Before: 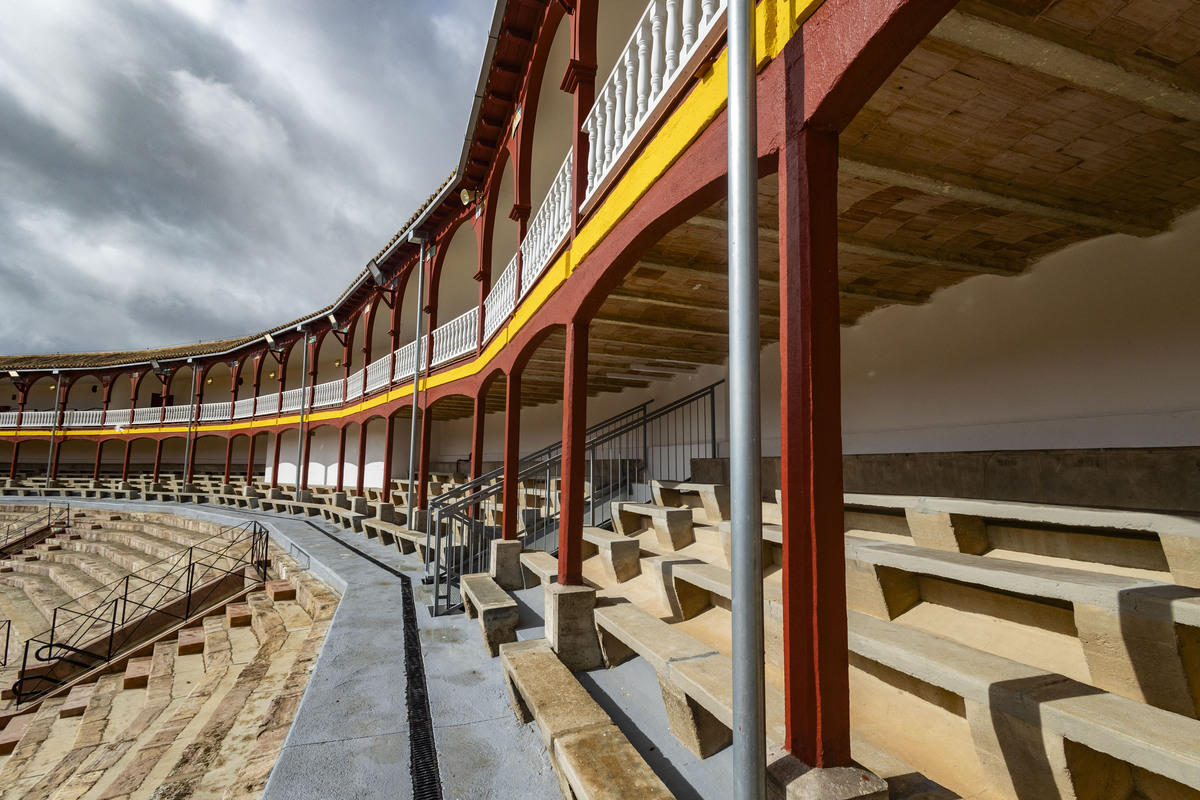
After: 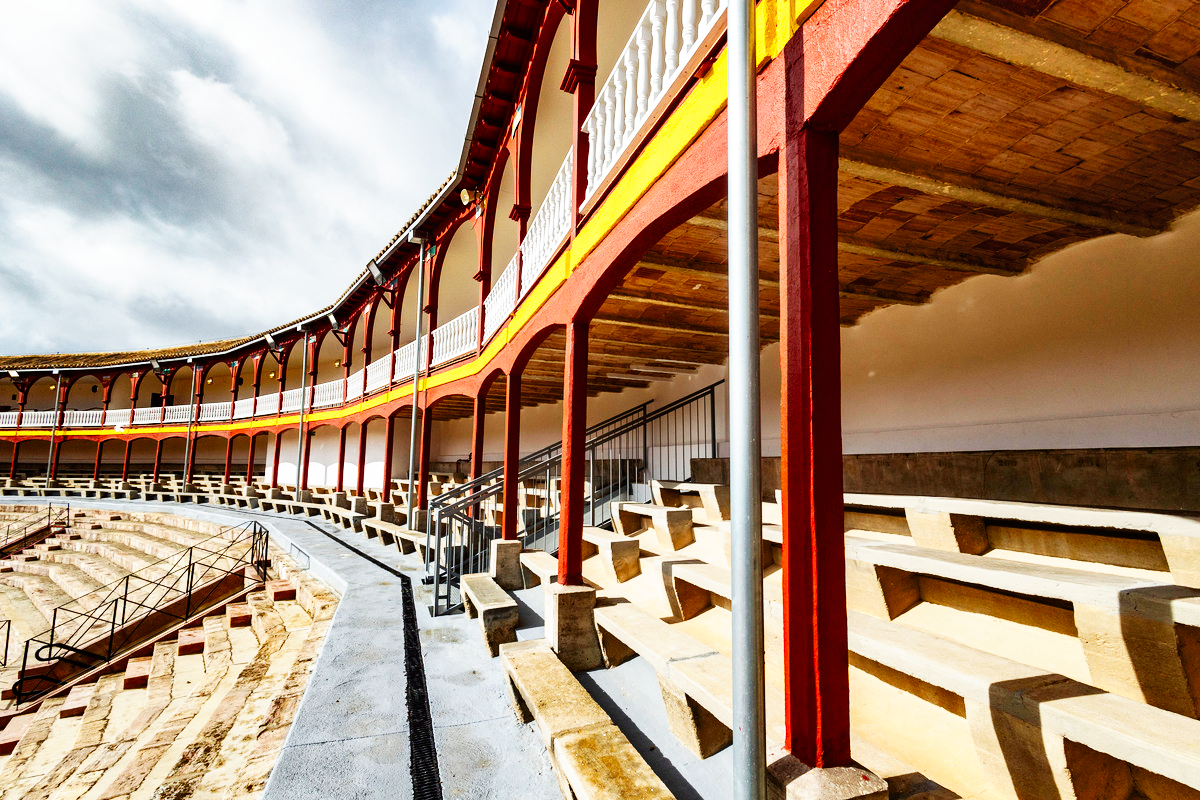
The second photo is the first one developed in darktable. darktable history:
shadows and highlights: soften with gaussian
base curve: curves: ch0 [(0, 0) (0.007, 0.004) (0.027, 0.03) (0.046, 0.07) (0.207, 0.54) (0.442, 0.872) (0.673, 0.972) (1, 1)], preserve colors none
